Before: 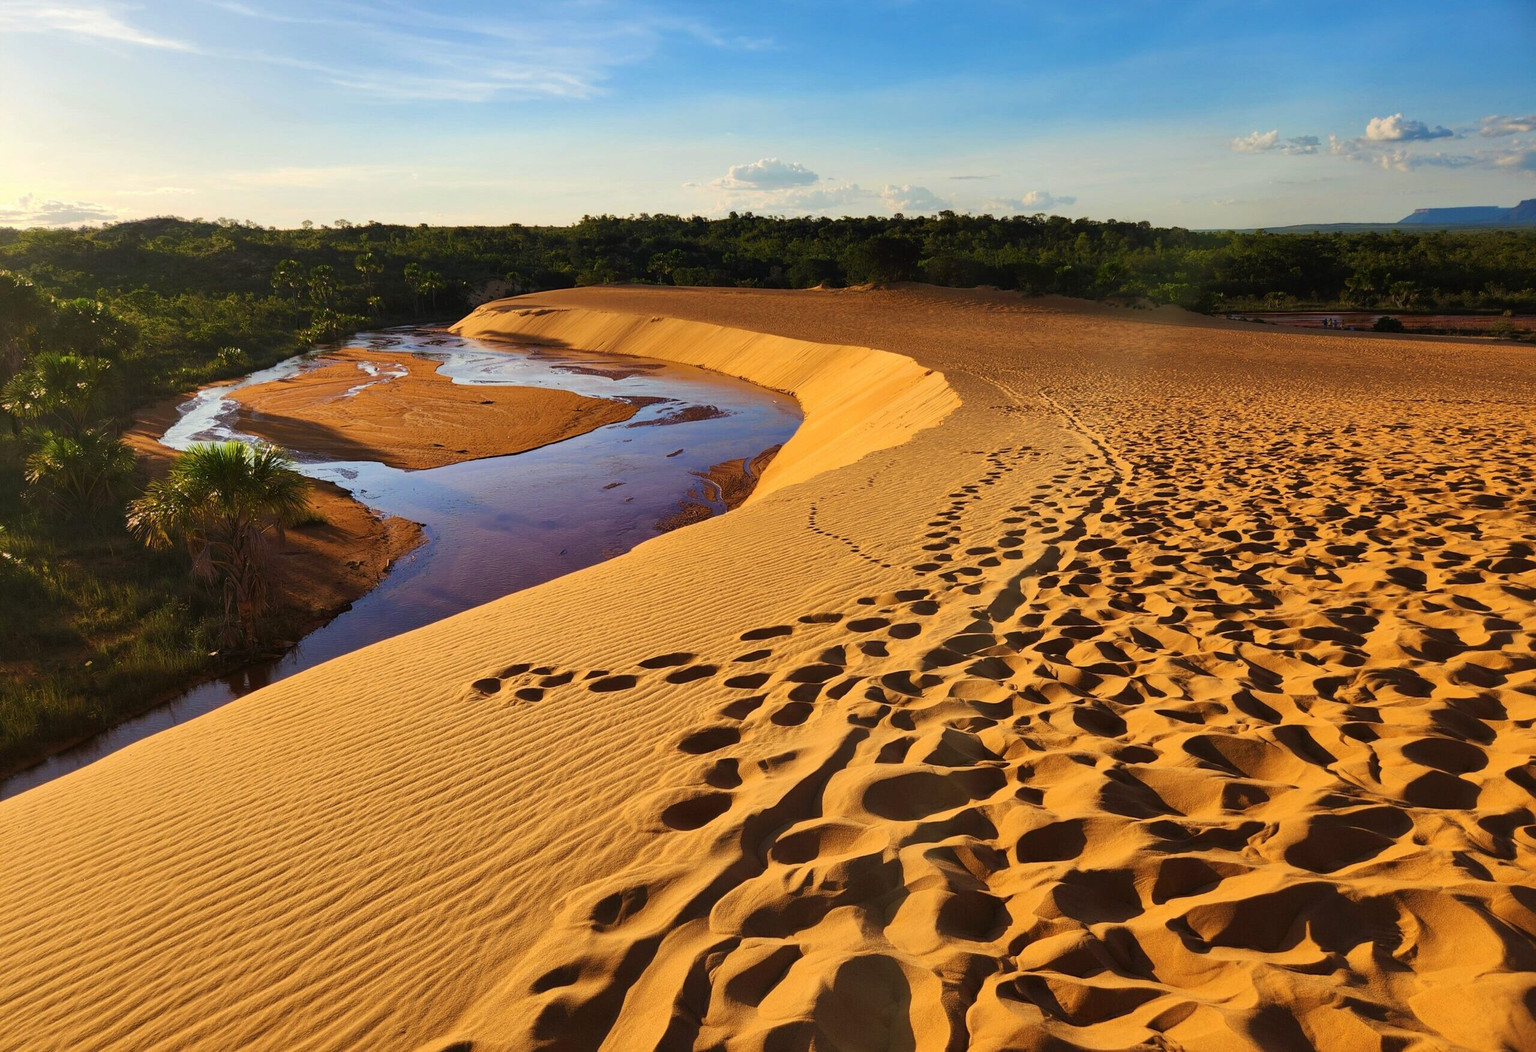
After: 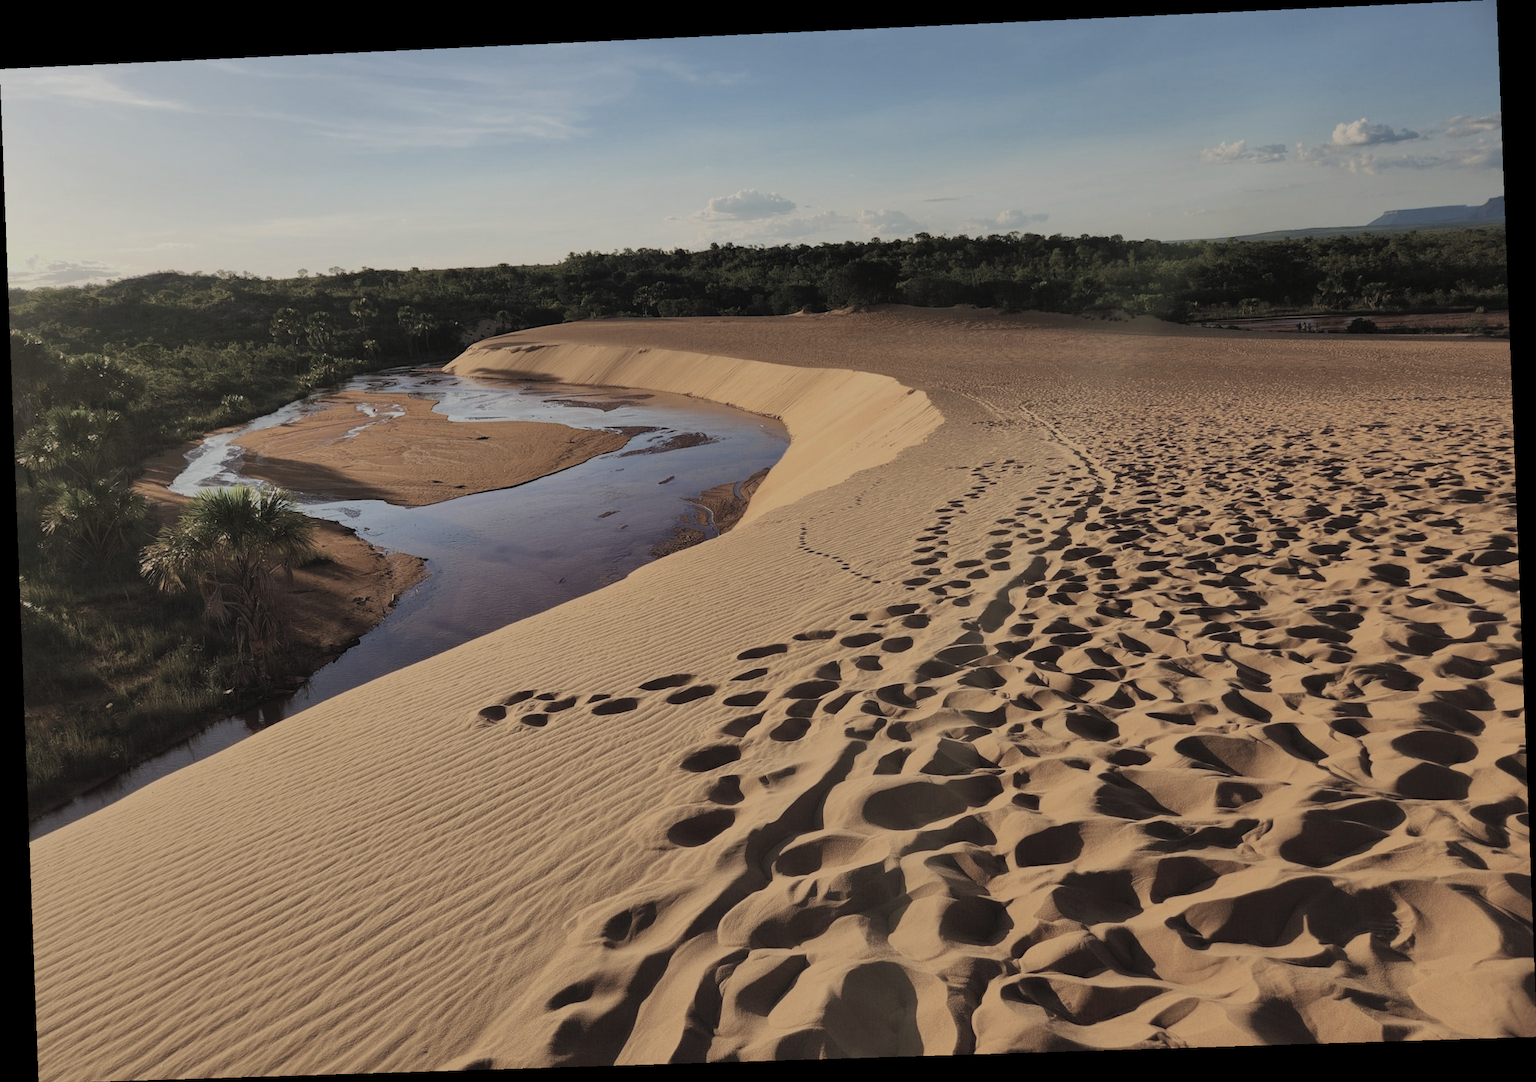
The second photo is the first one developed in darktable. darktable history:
exposure: exposure -1 EV, compensate highlight preservation false
rotate and perspective: rotation -2.22°, lens shift (horizontal) -0.022, automatic cropping off
contrast brightness saturation: brightness 0.18, saturation -0.5
